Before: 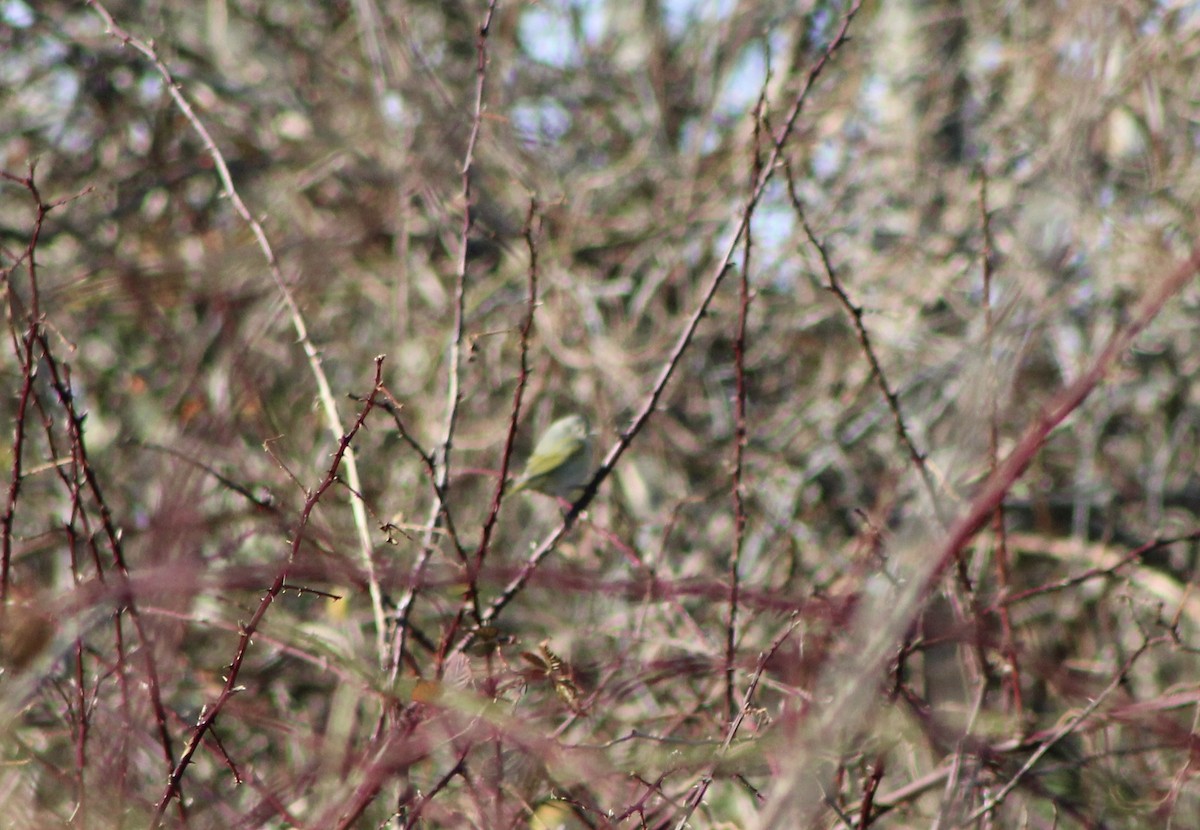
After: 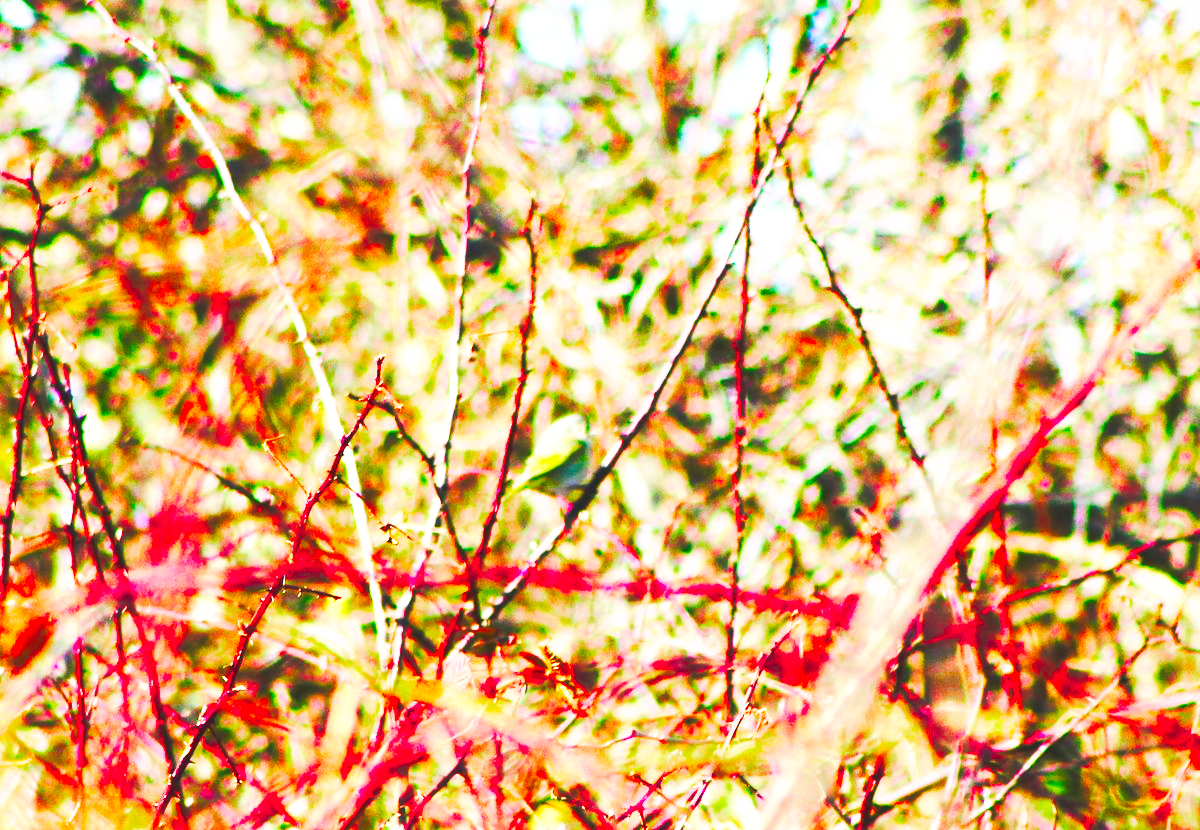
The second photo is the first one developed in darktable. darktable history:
color correction: saturation 2.15
base curve: curves: ch0 [(0, 0.015) (0.085, 0.116) (0.134, 0.298) (0.19, 0.545) (0.296, 0.764) (0.599, 0.982) (1, 1)], preserve colors none
exposure: black level correction 0.001, exposure 0.5 EV, compensate exposure bias true, compensate highlight preservation false
